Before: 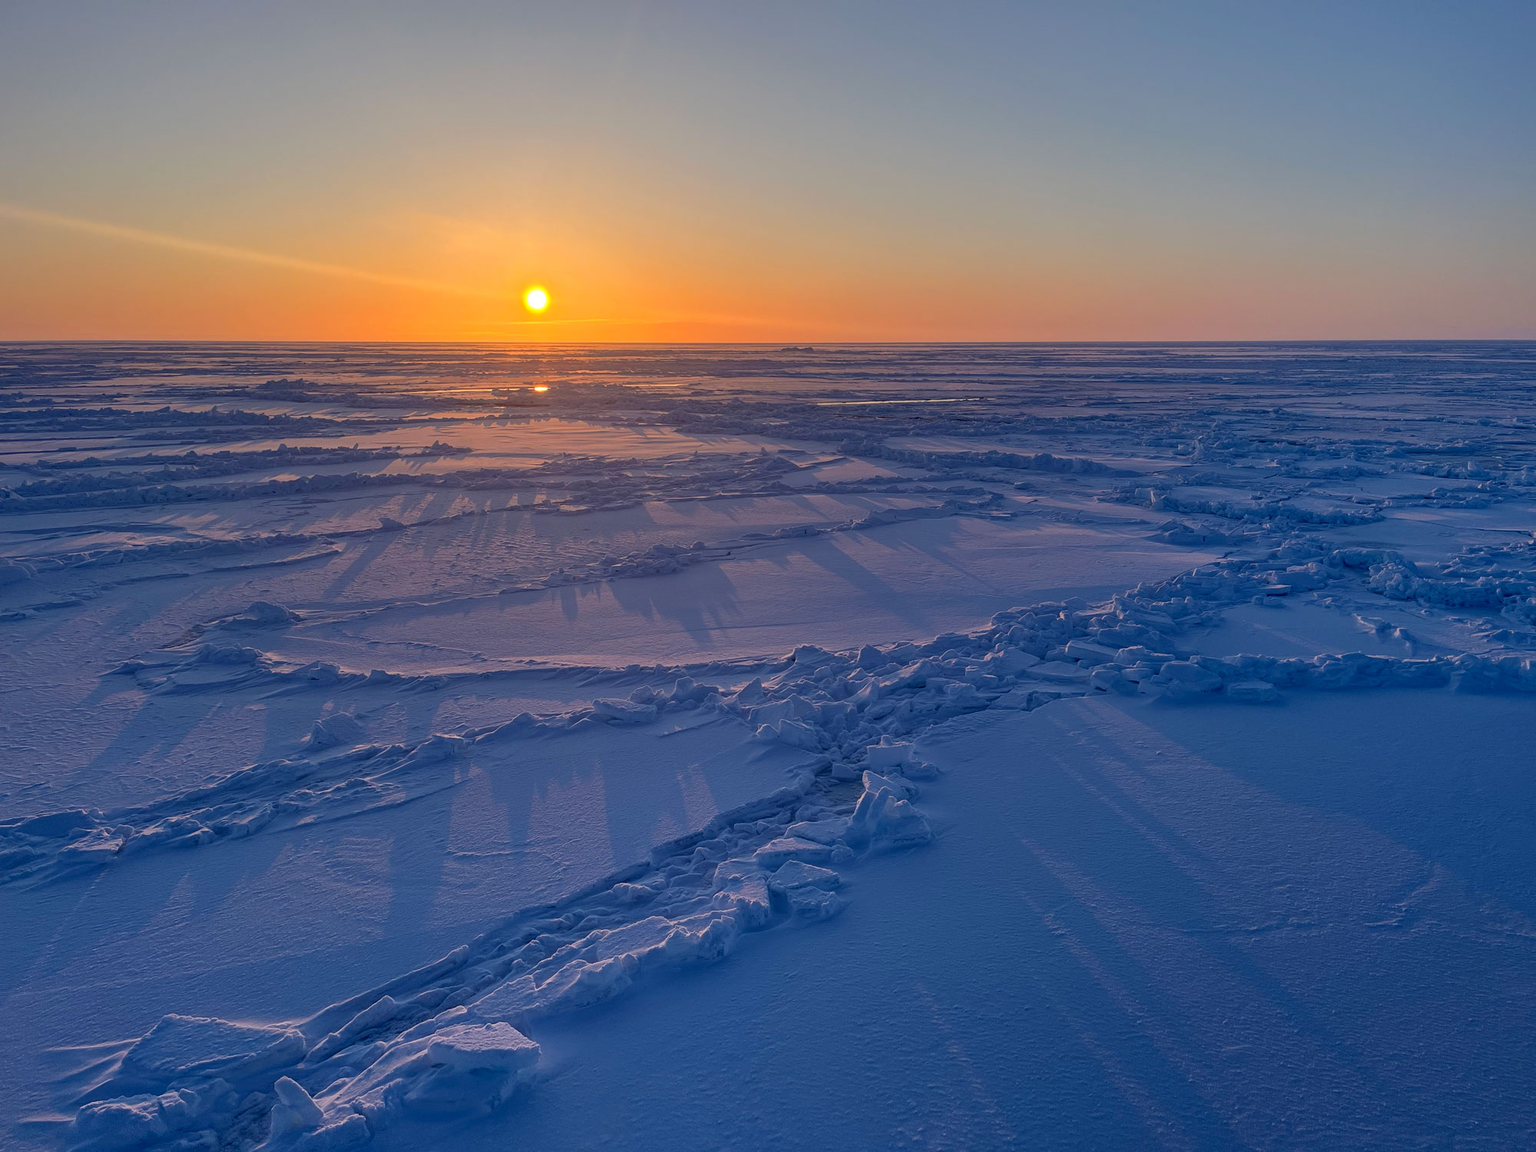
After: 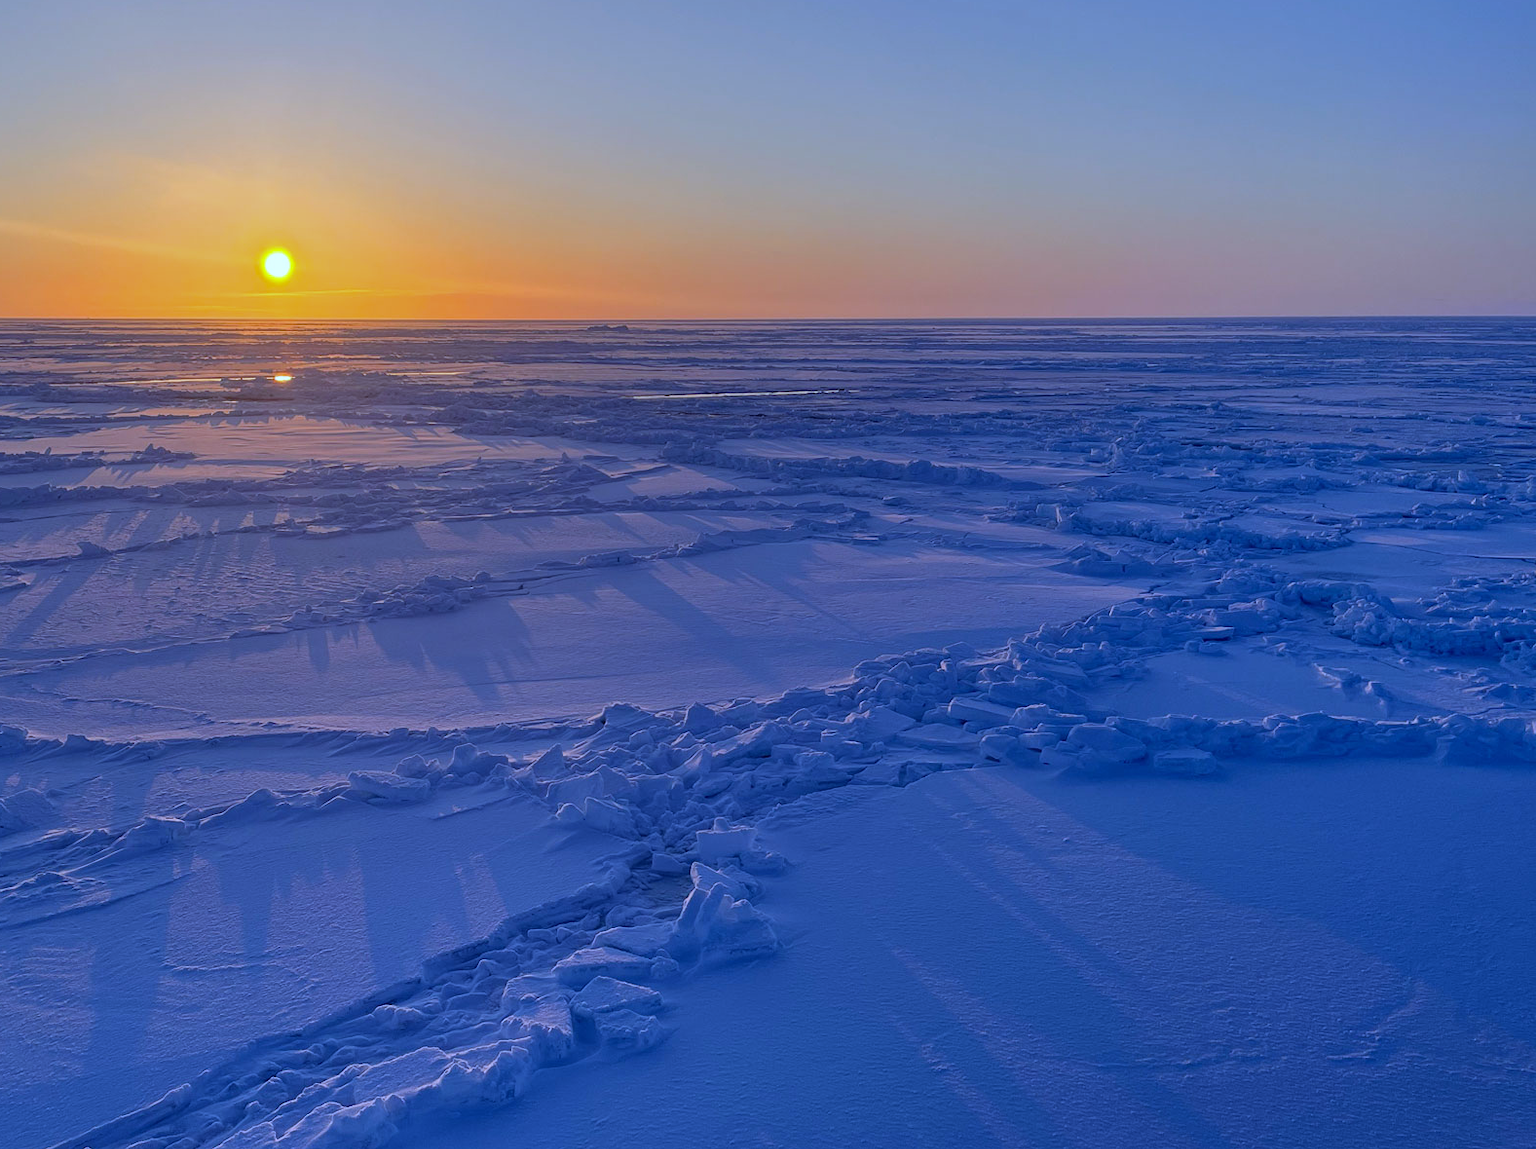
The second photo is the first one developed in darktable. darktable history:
white balance: red 0.871, blue 1.249
crop and rotate: left 20.74%, top 7.912%, right 0.375%, bottom 13.378%
